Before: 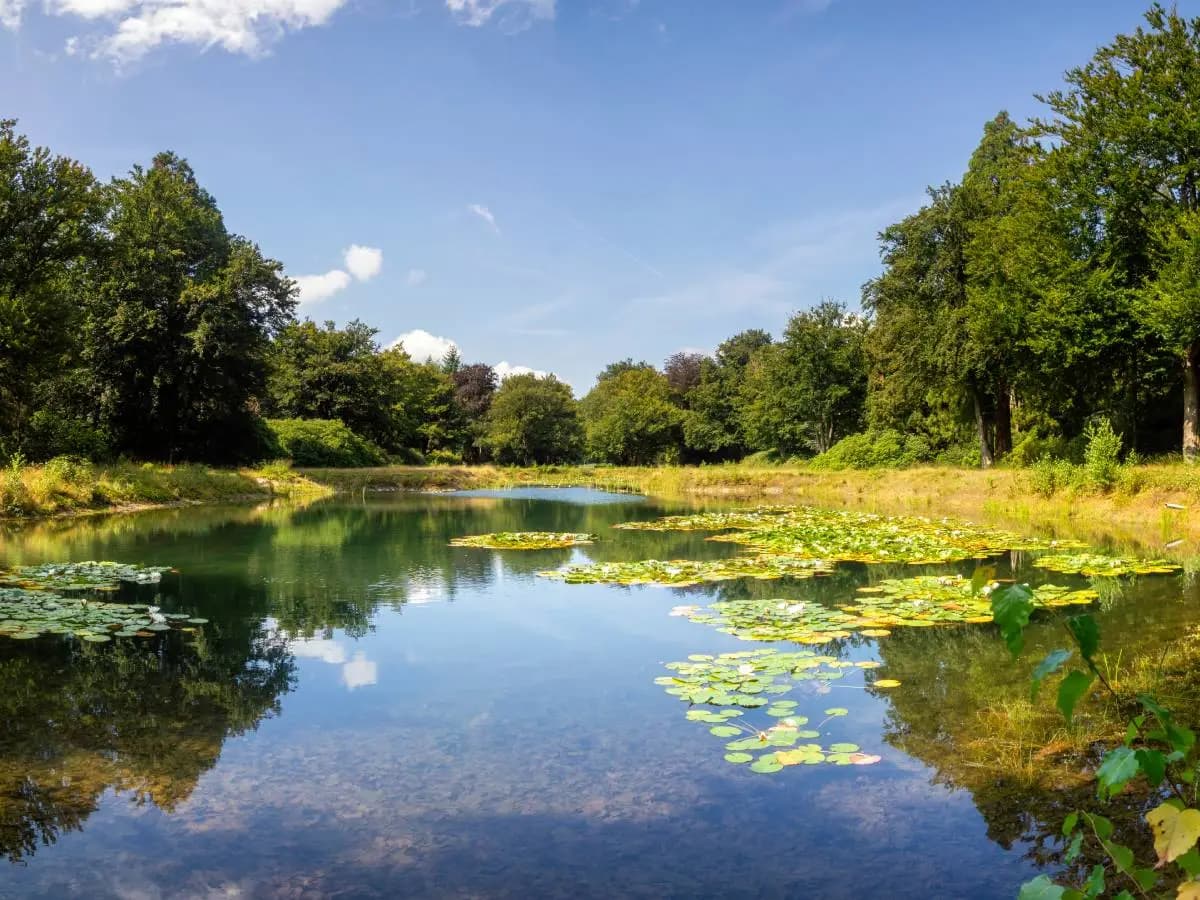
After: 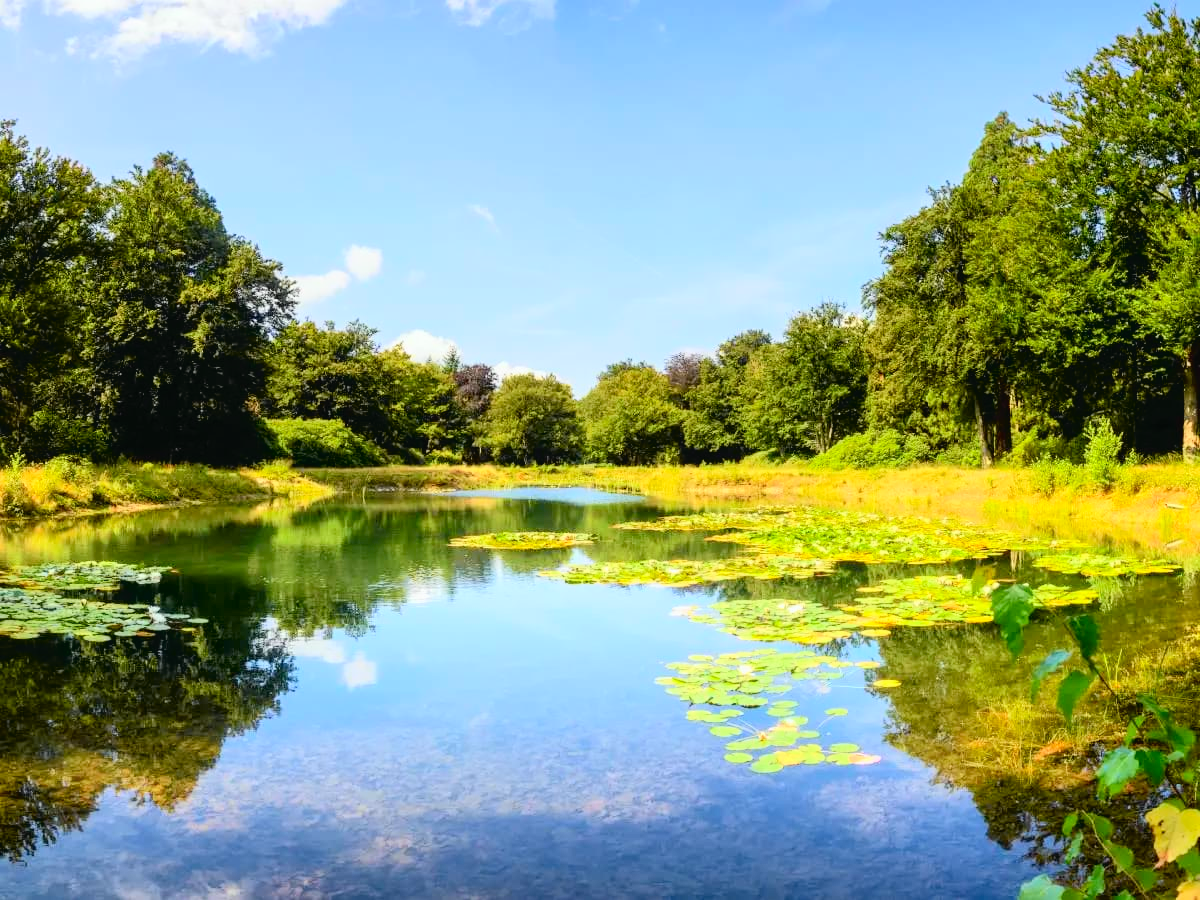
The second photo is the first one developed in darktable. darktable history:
tone curve: curves: ch0 [(0, 0.021) (0.148, 0.076) (0.232, 0.191) (0.398, 0.423) (0.572, 0.672) (0.705, 0.812) (0.877, 0.931) (0.99, 0.987)]; ch1 [(0, 0) (0.377, 0.325) (0.493, 0.486) (0.508, 0.502) (0.515, 0.514) (0.554, 0.586) (0.623, 0.658) (0.701, 0.704) (0.778, 0.751) (1, 1)]; ch2 [(0, 0) (0.431, 0.398) (0.485, 0.486) (0.495, 0.498) (0.511, 0.507) (0.58, 0.66) (0.679, 0.757) (0.749, 0.829) (1, 0.991)], color space Lab, independent channels
contrast brightness saturation: brightness 0.13
